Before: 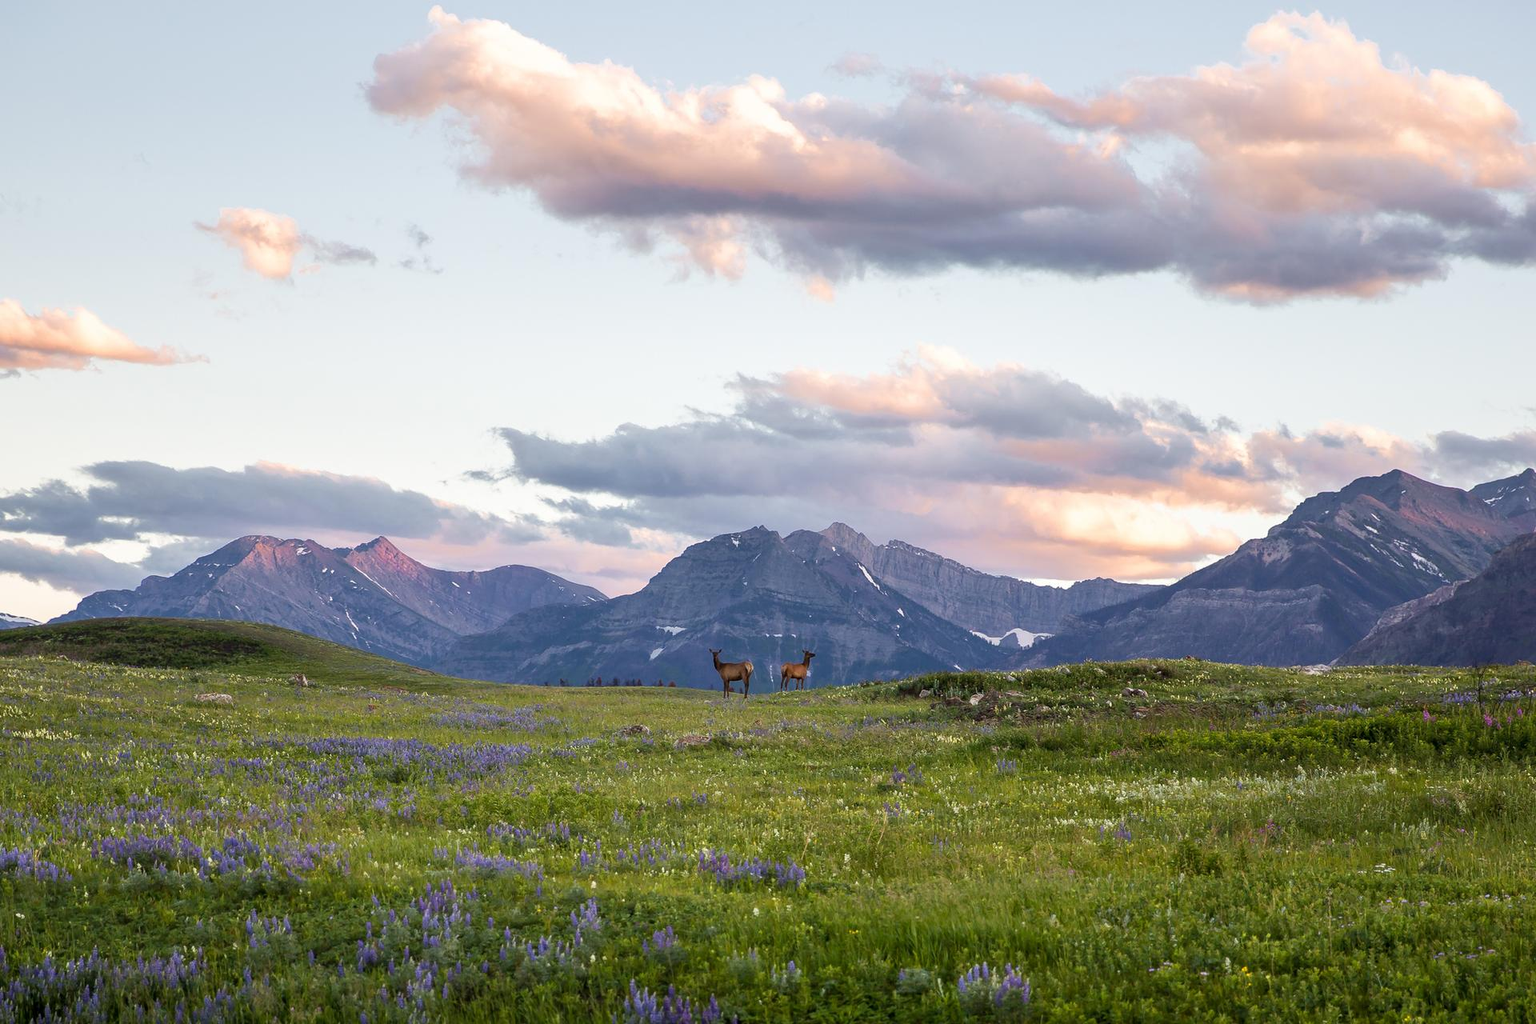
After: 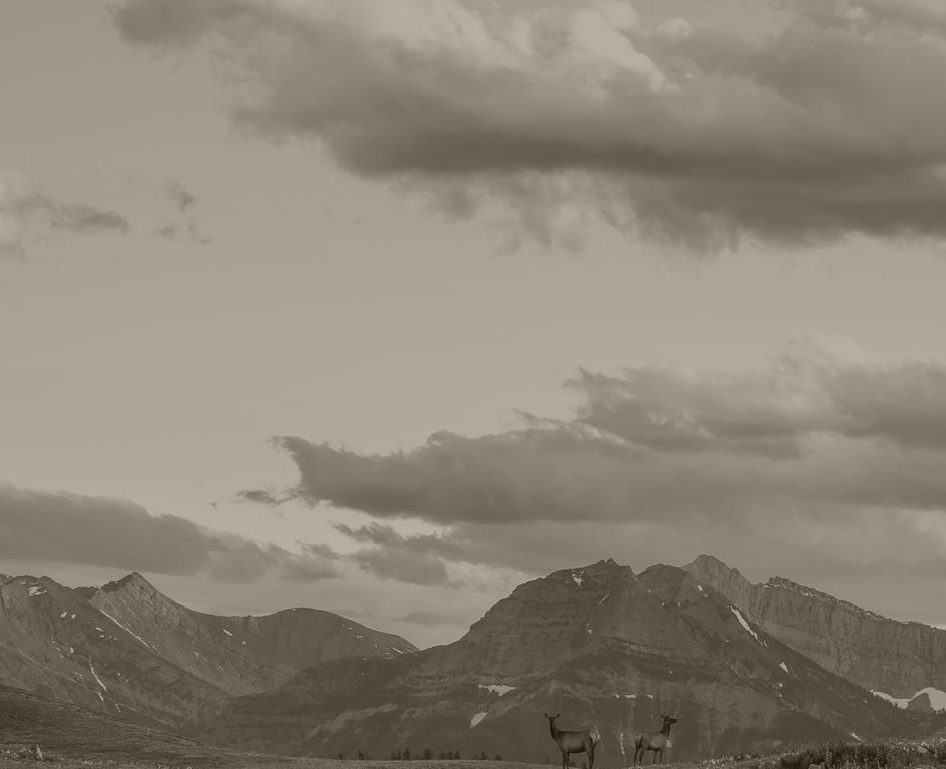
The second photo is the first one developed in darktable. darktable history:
crop: left 17.835%, top 7.675%, right 32.881%, bottom 32.213%
colorize: hue 41.44°, saturation 22%, source mix 60%, lightness 10.61%
local contrast: on, module defaults
